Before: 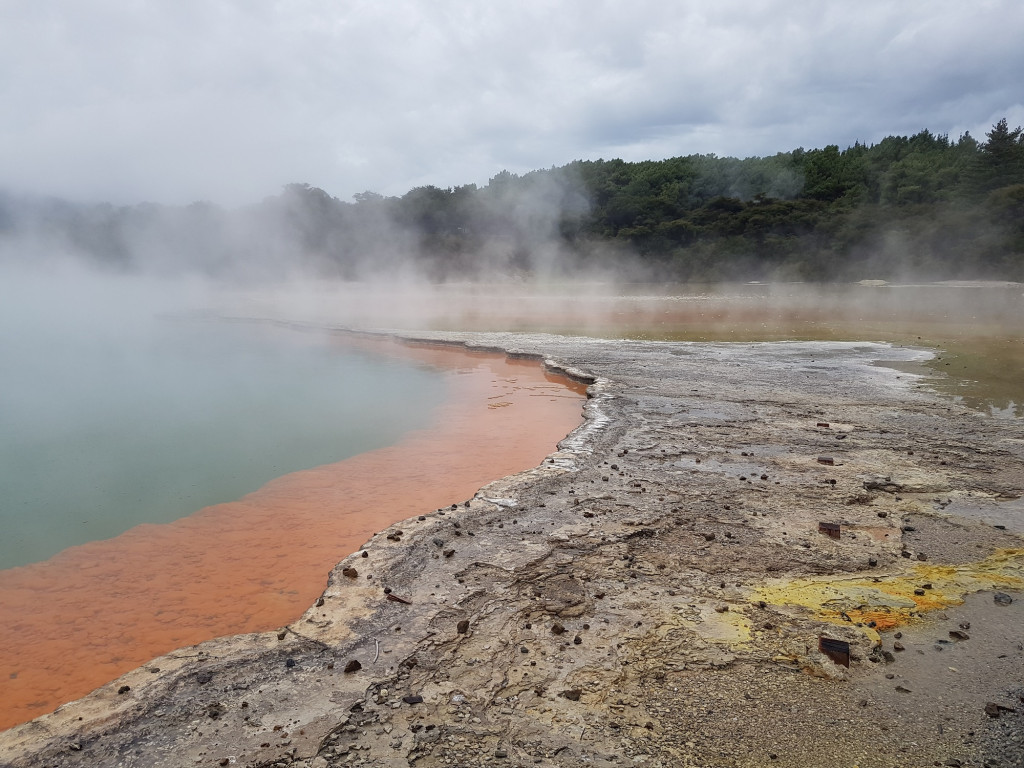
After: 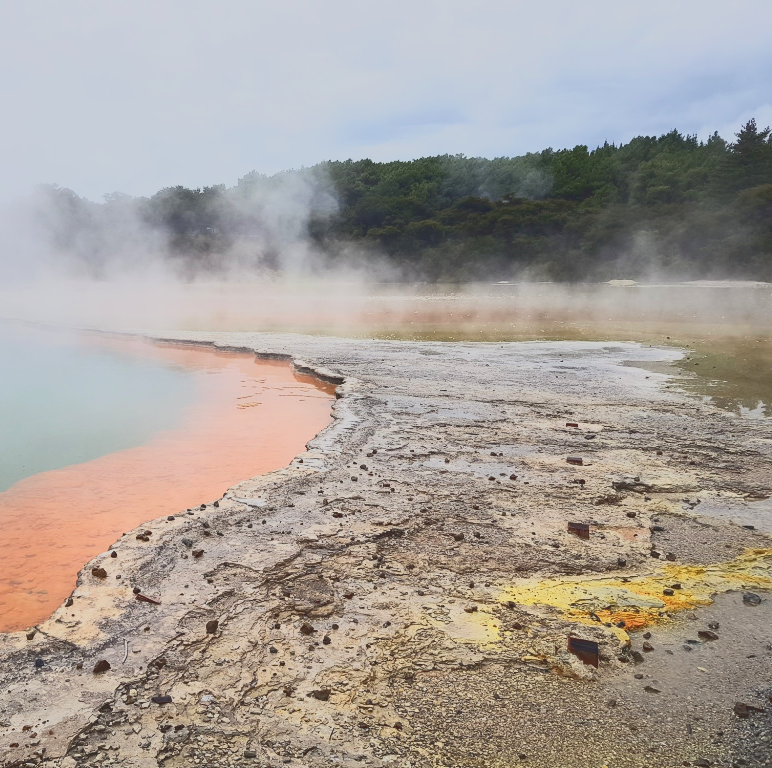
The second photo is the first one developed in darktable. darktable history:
exposure: black level correction 0, exposure 0.5 EV, compensate exposure bias true, compensate highlight preservation false
crop and rotate: left 24.6%
tone equalizer: -7 EV 0.18 EV, -6 EV 0.12 EV, -5 EV 0.08 EV, -4 EV 0.04 EV, -2 EV -0.02 EV, -1 EV -0.04 EV, +0 EV -0.06 EV, luminance estimator HSV value / RGB max
tone curve: curves: ch0 [(0, 0.148) (0.191, 0.225) (0.39, 0.373) (0.669, 0.716) (0.847, 0.818) (1, 0.839)]
